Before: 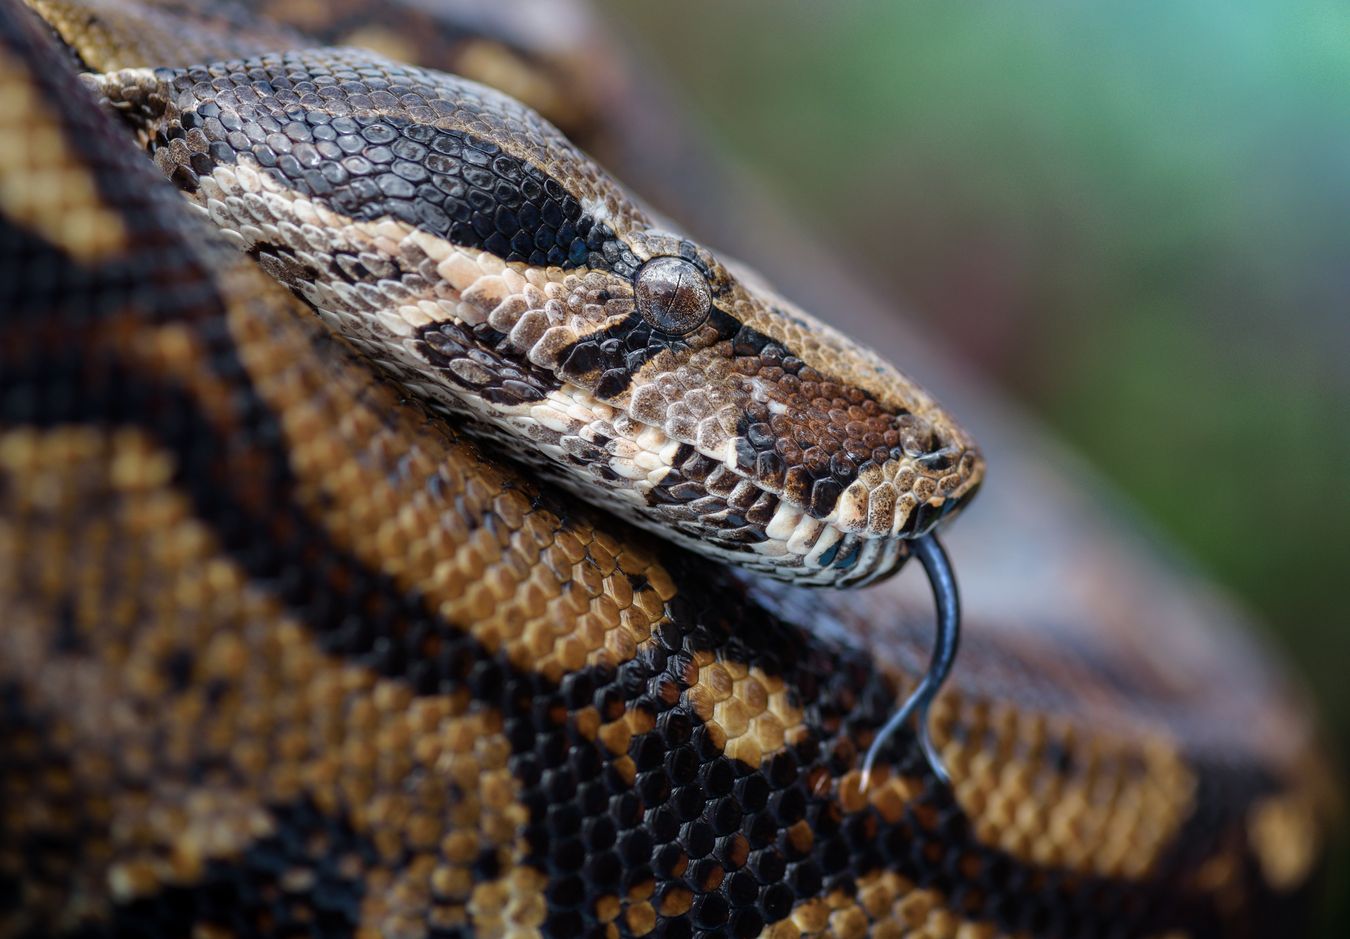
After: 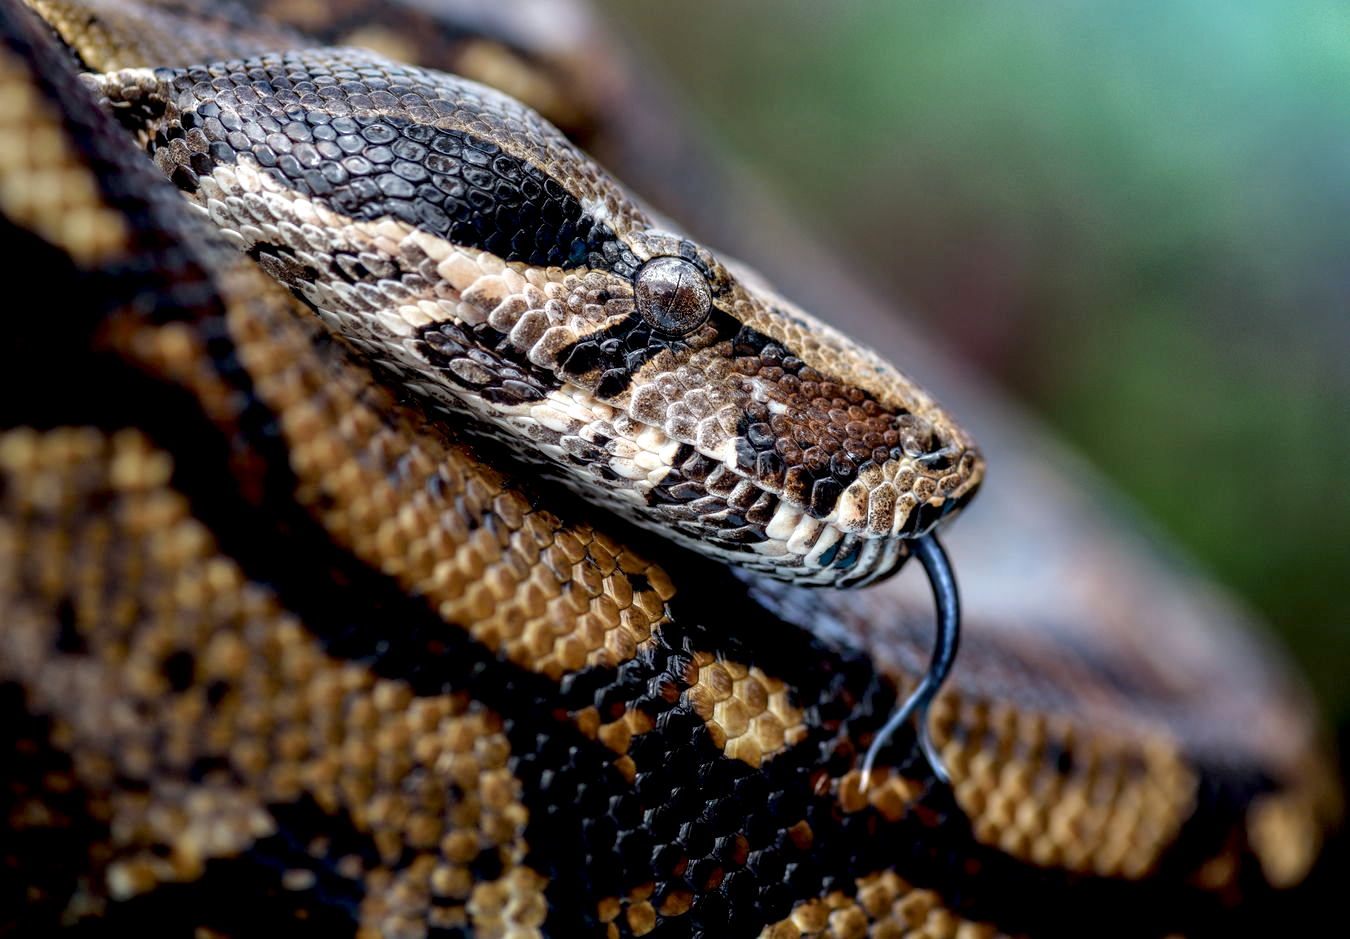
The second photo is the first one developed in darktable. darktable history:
exposure: black level correction 0.01, exposure 0.016 EV, compensate highlight preservation false
local contrast: detail 135%, midtone range 0.743
